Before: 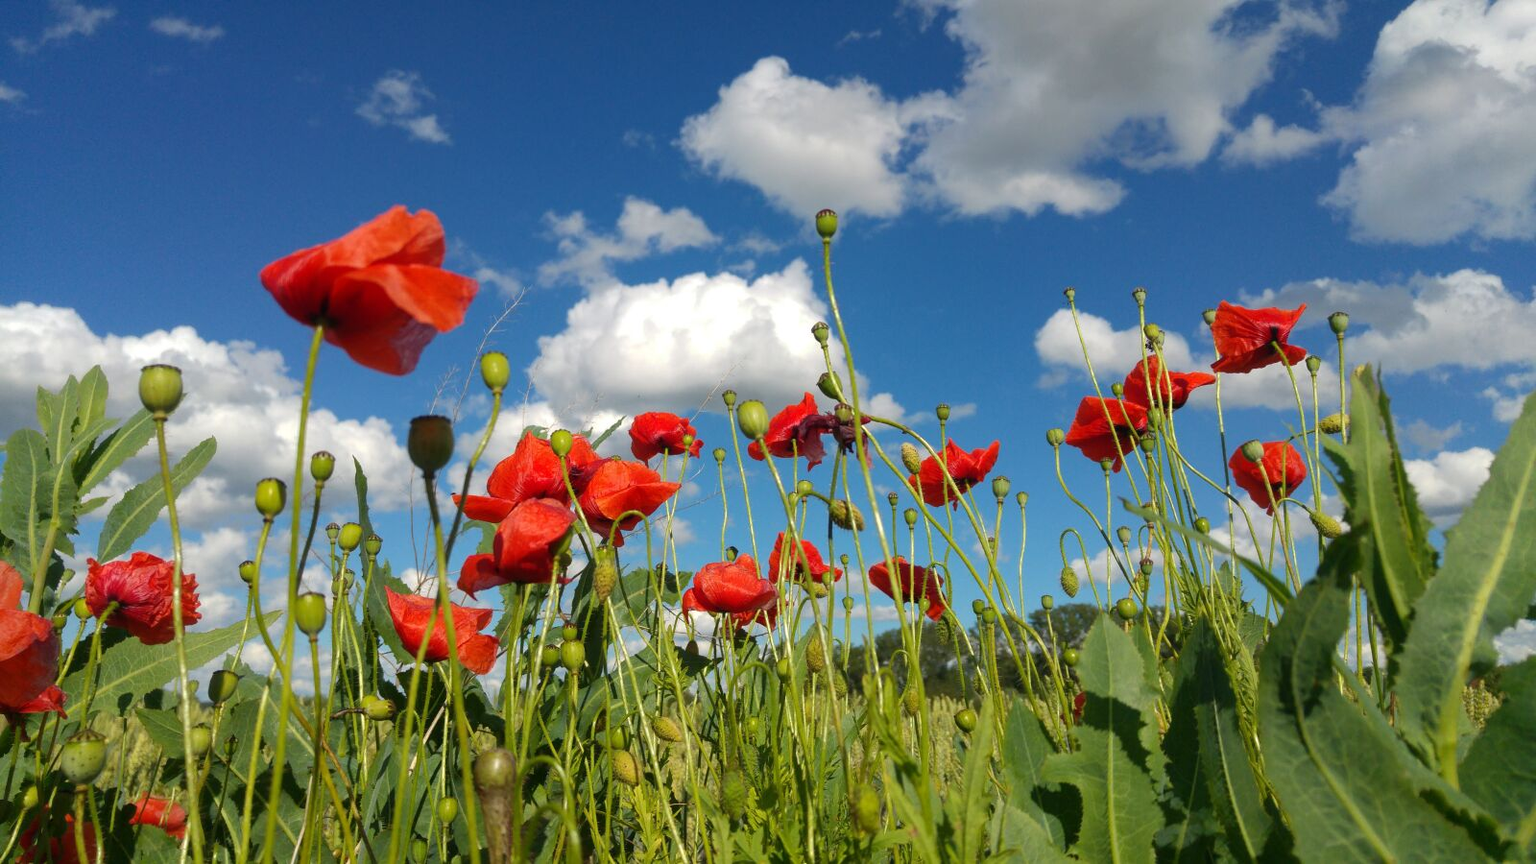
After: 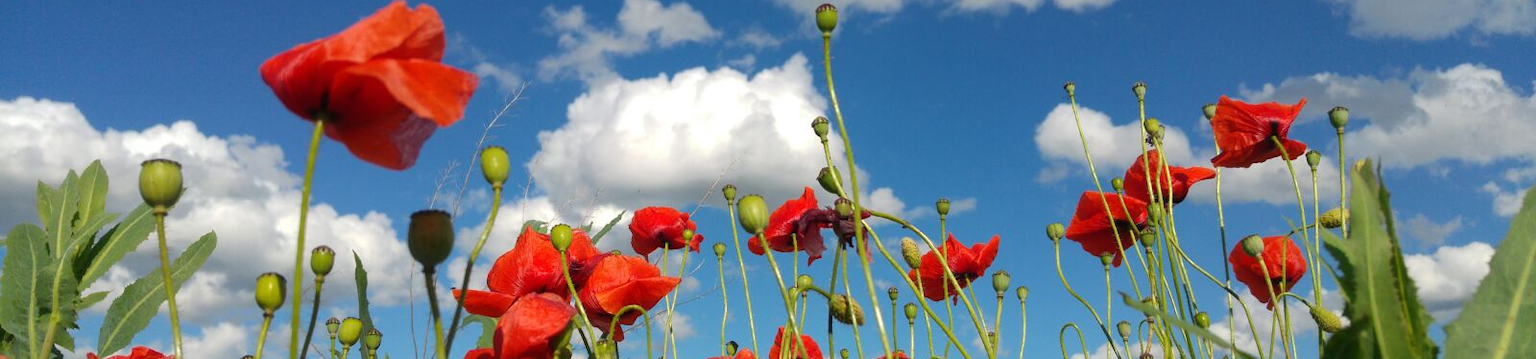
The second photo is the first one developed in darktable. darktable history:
crop and rotate: top 23.806%, bottom 34.61%
